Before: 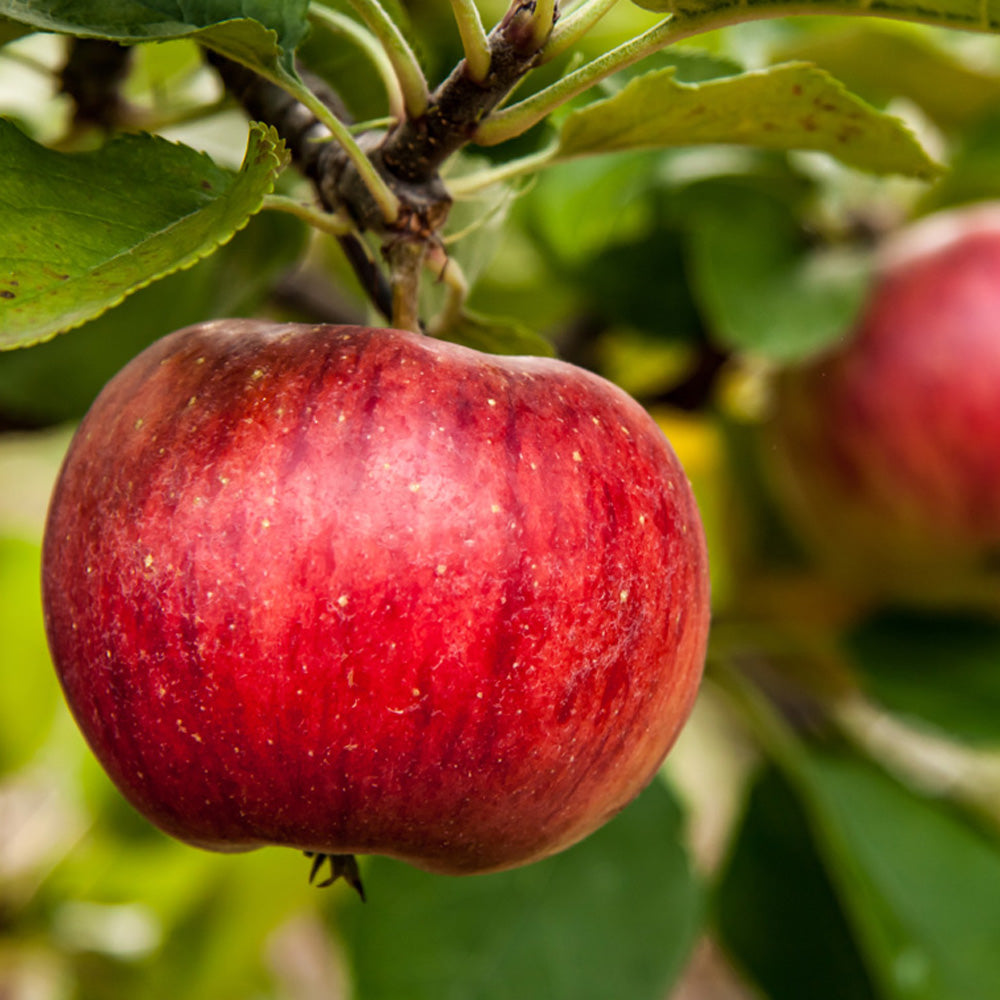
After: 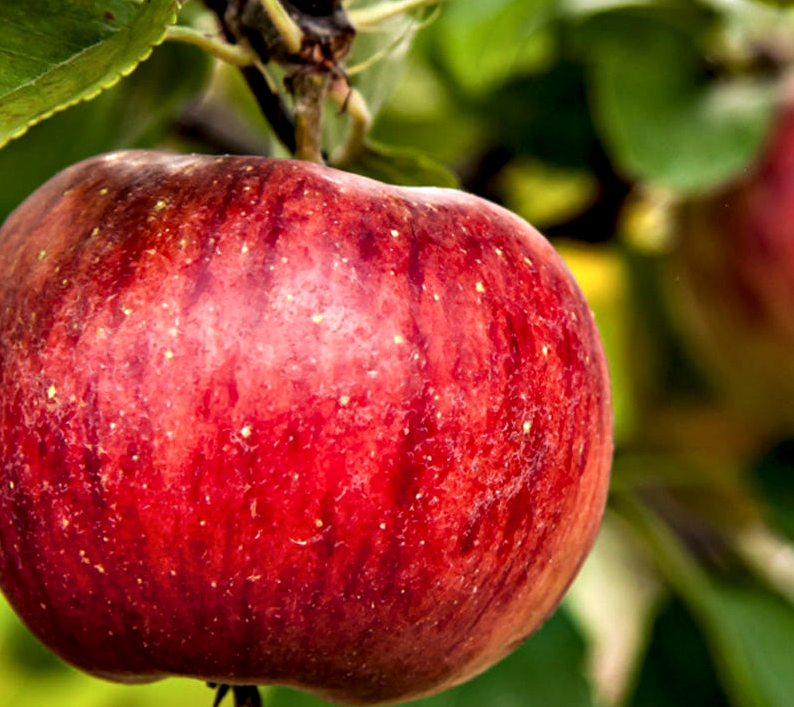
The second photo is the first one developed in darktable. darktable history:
crop: left 9.712%, top 16.928%, right 10.845%, bottom 12.332%
contrast equalizer: octaves 7, y [[0.6 ×6], [0.55 ×6], [0 ×6], [0 ×6], [0 ×6]]
